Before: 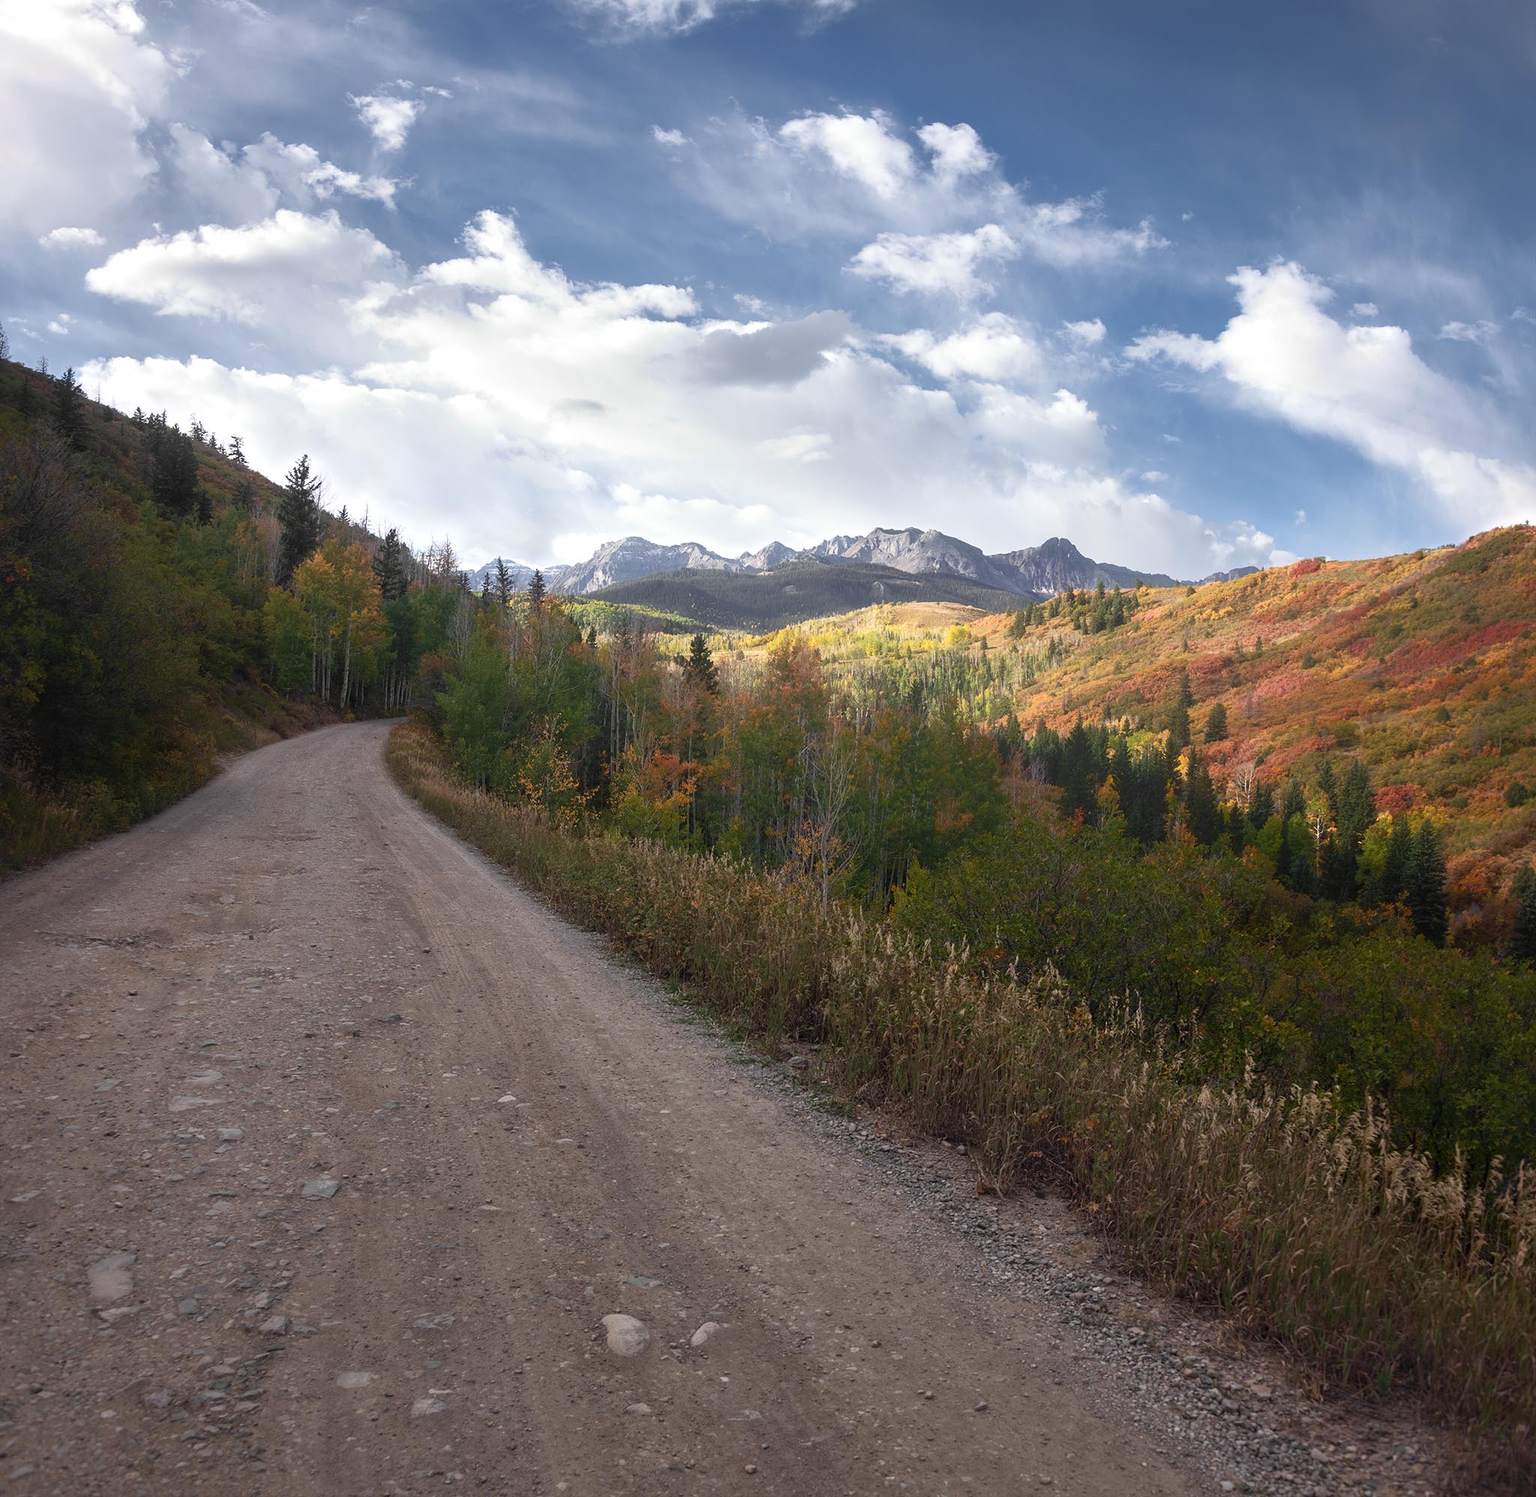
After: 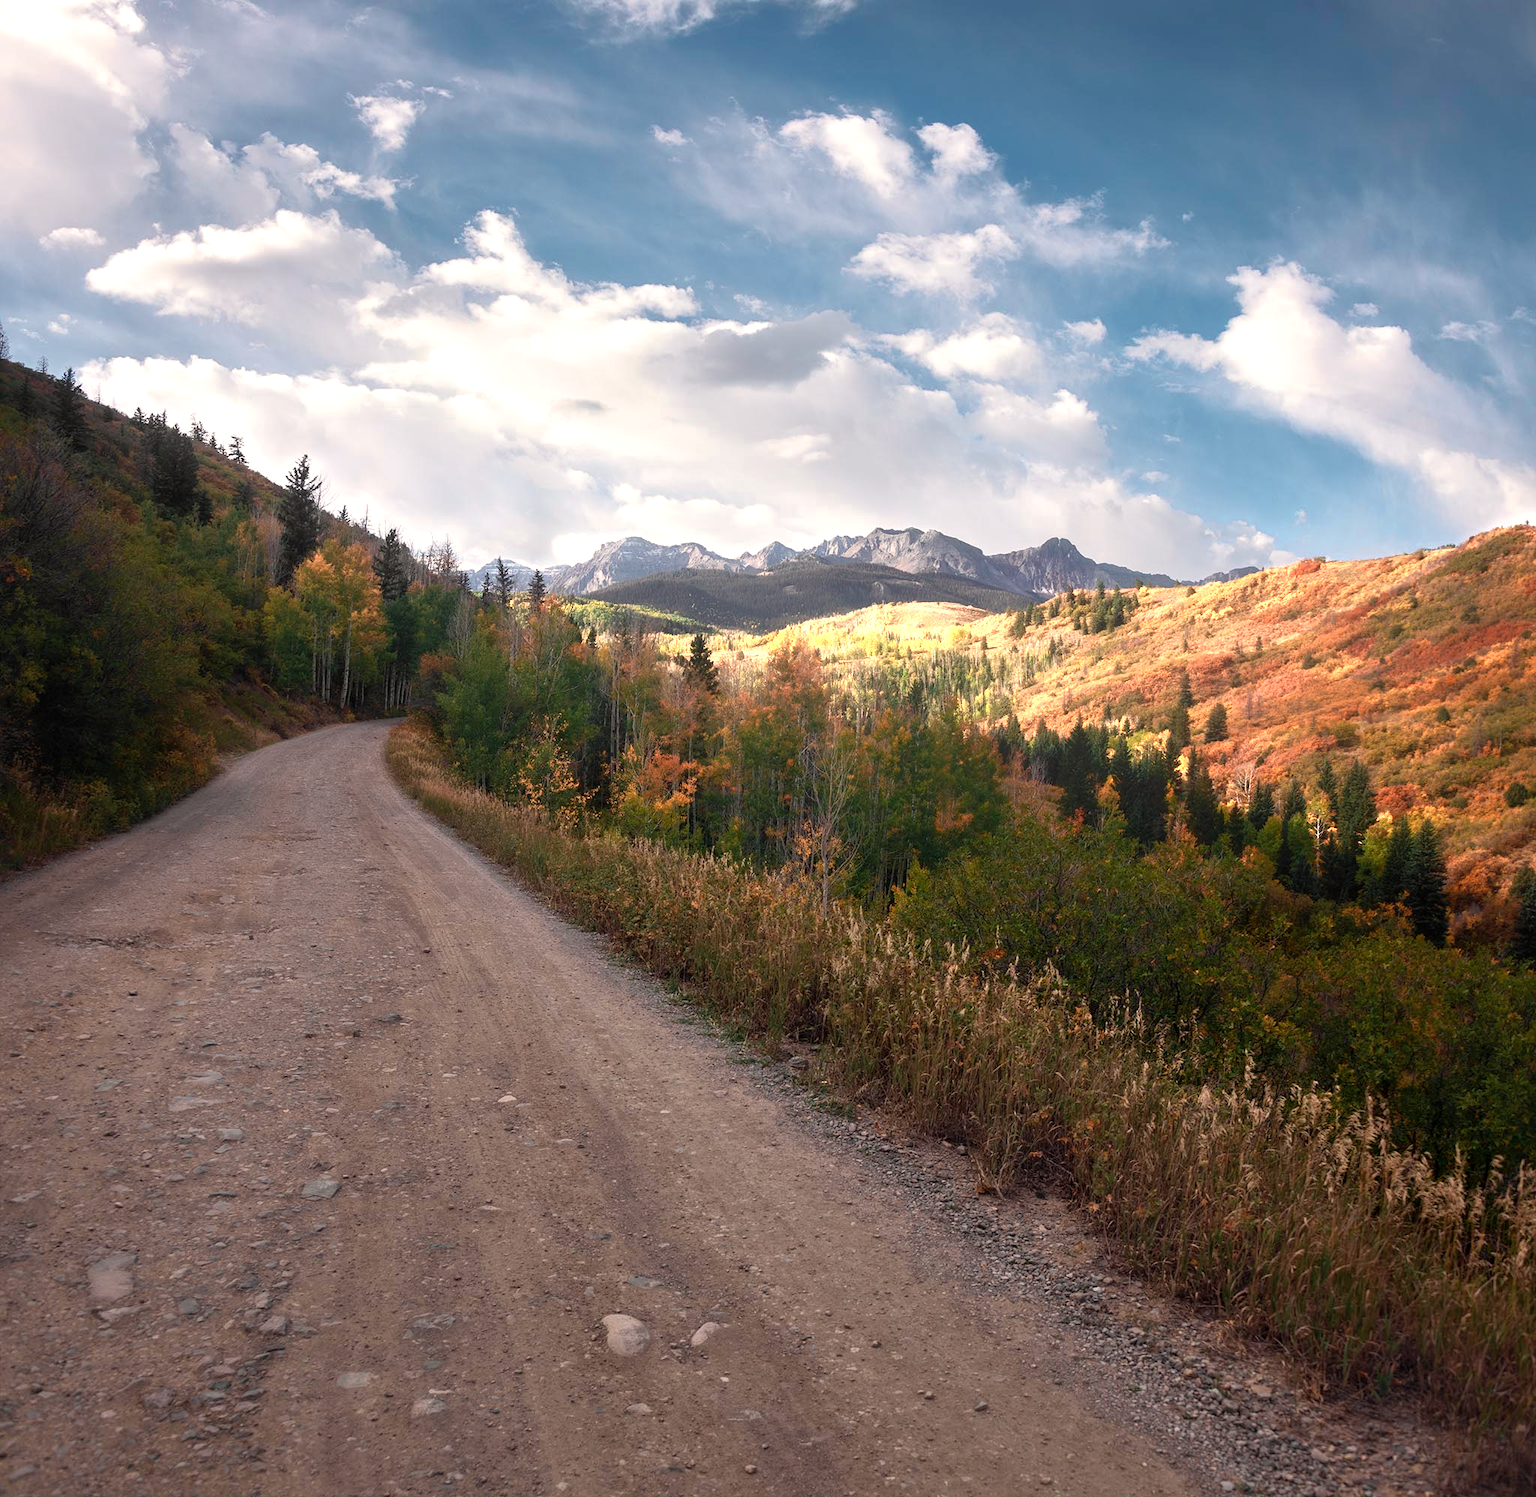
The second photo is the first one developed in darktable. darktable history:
color zones: curves: ch0 [(0.018, 0.548) (0.197, 0.654) (0.425, 0.447) (0.605, 0.658) (0.732, 0.579)]; ch1 [(0.105, 0.531) (0.224, 0.531) (0.386, 0.39) (0.618, 0.456) (0.732, 0.456) (0.956, 0.421)]; ch2 [(0.039, 0.583) (0.215, 0.465) (0.399, 0.544) (0.465, 0.548) (0.614, 0.447) (0.724, 0.43) (0.882, 0.623) (0.956, 0.632)]
color correction: highlights a* 3.84, highlights b* 5.07
